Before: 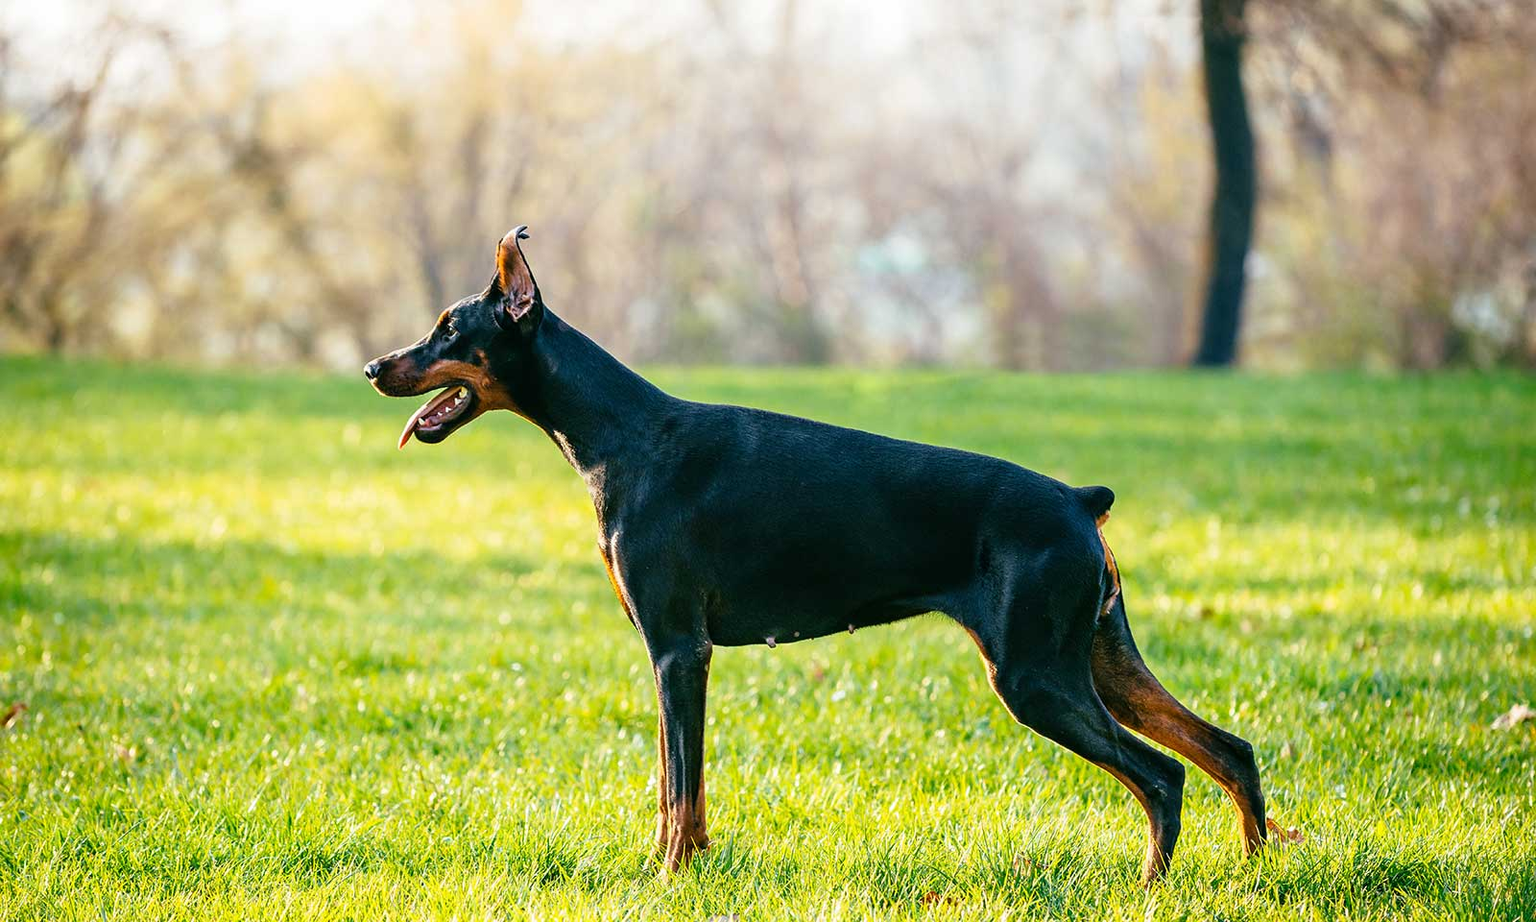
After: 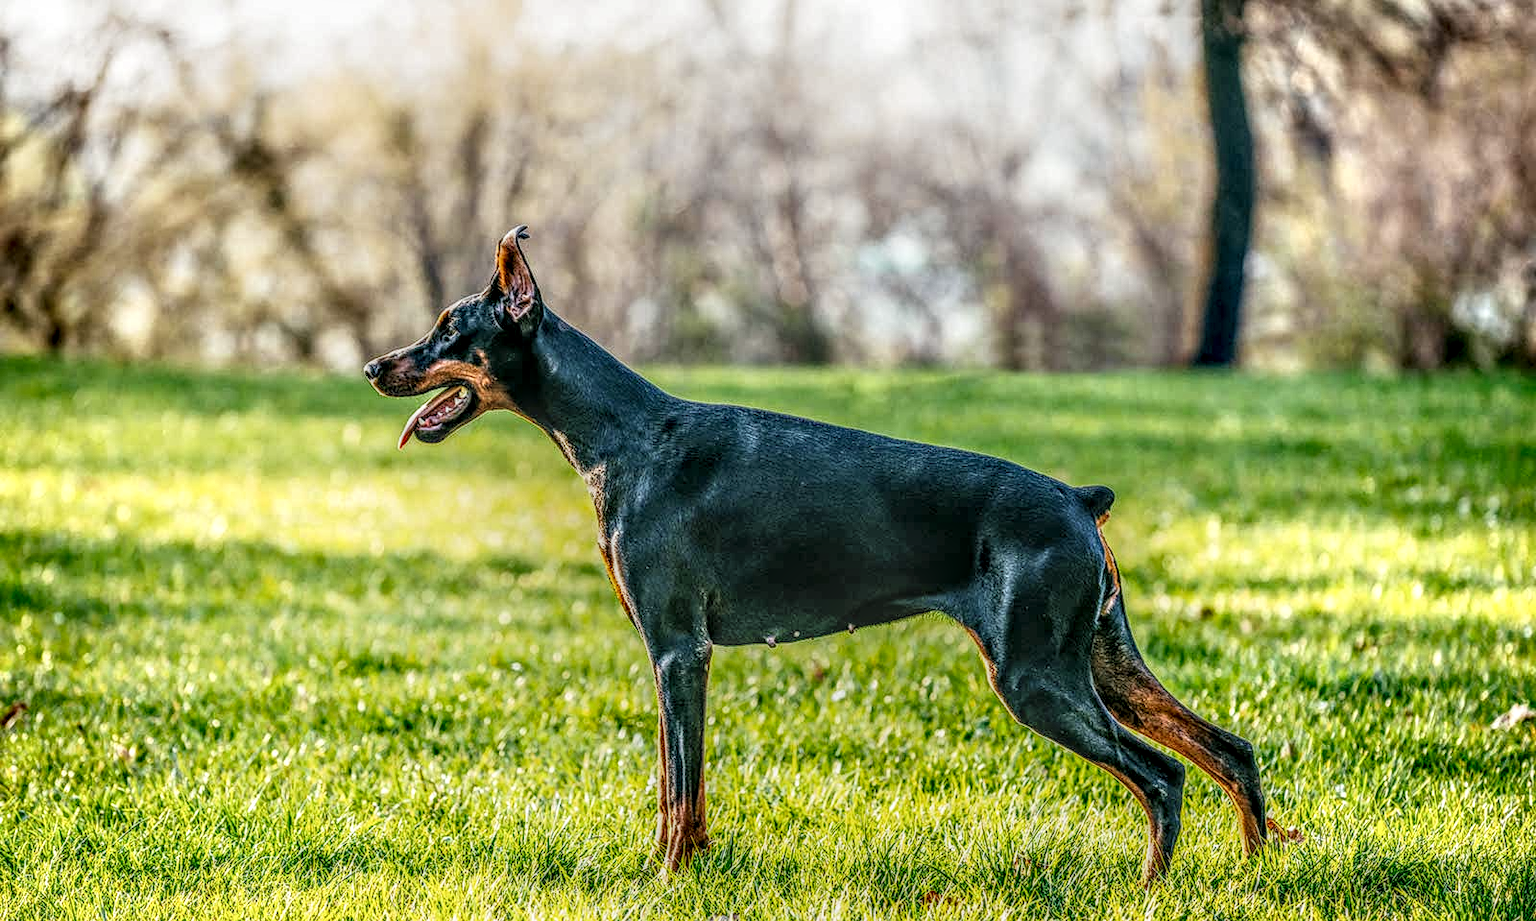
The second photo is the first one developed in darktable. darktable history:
sigmoid: contrast 1.22, skew 0.65
local contrast: highlights 0%, shadows 0%, detail 300%, midtone range 0.3
